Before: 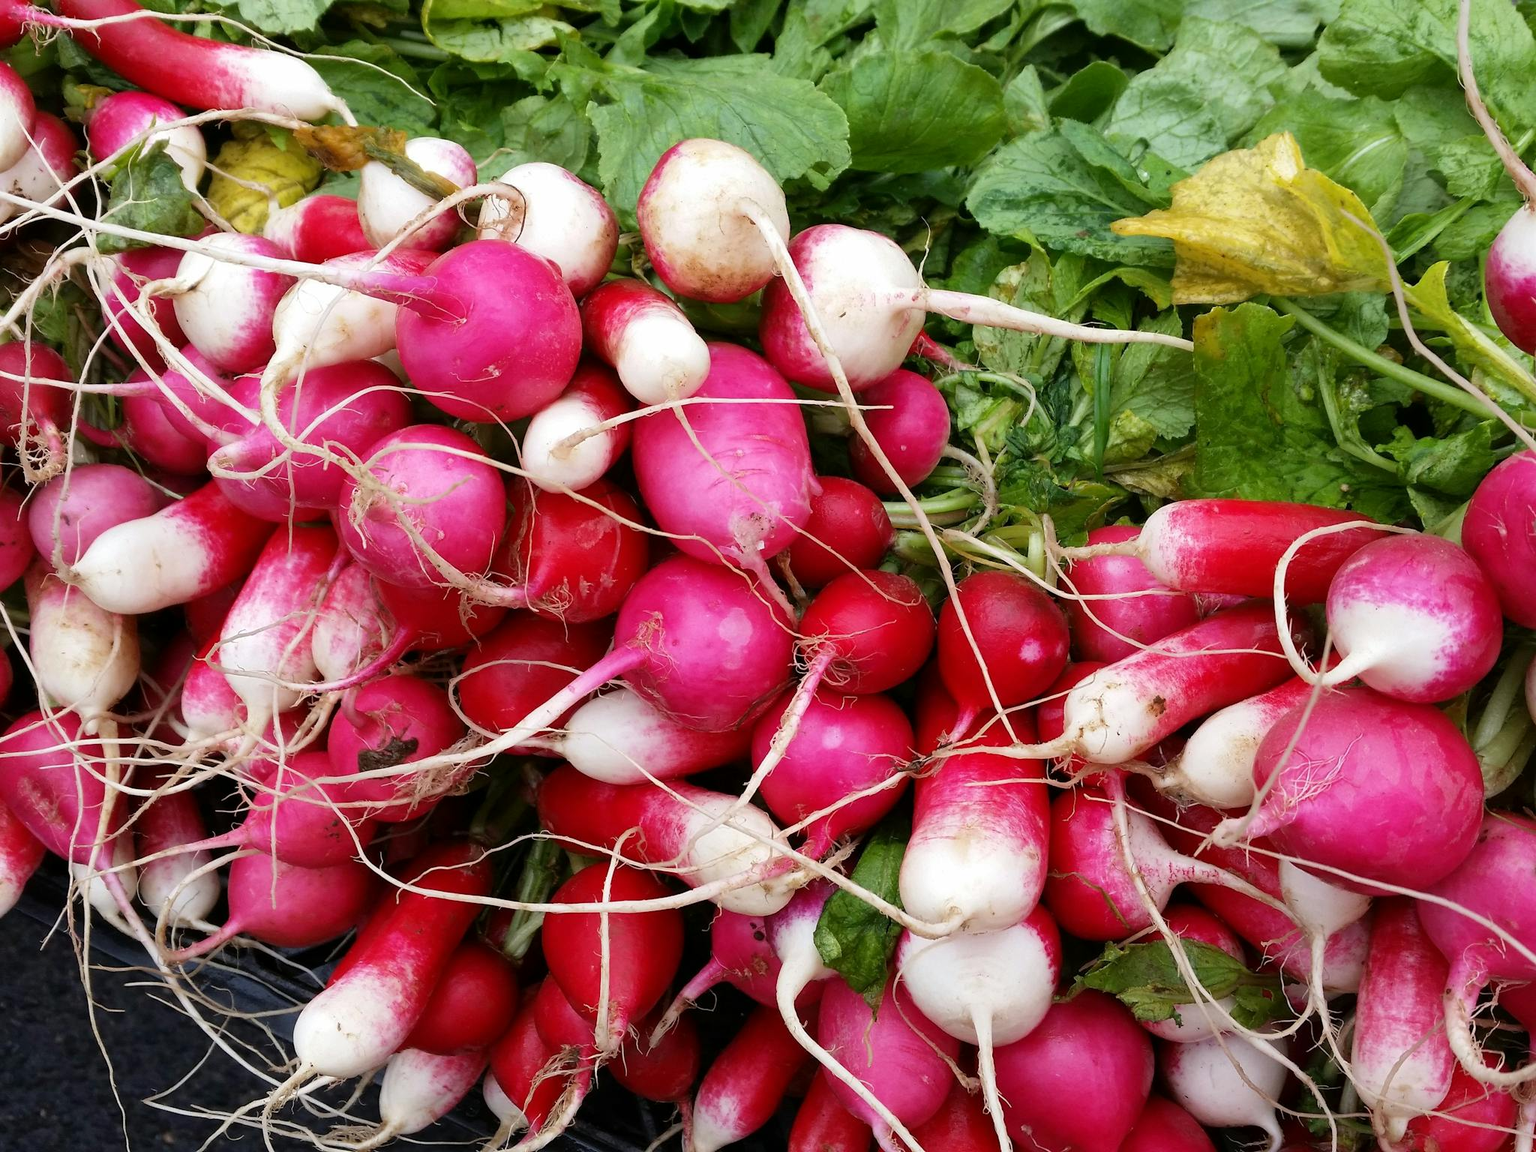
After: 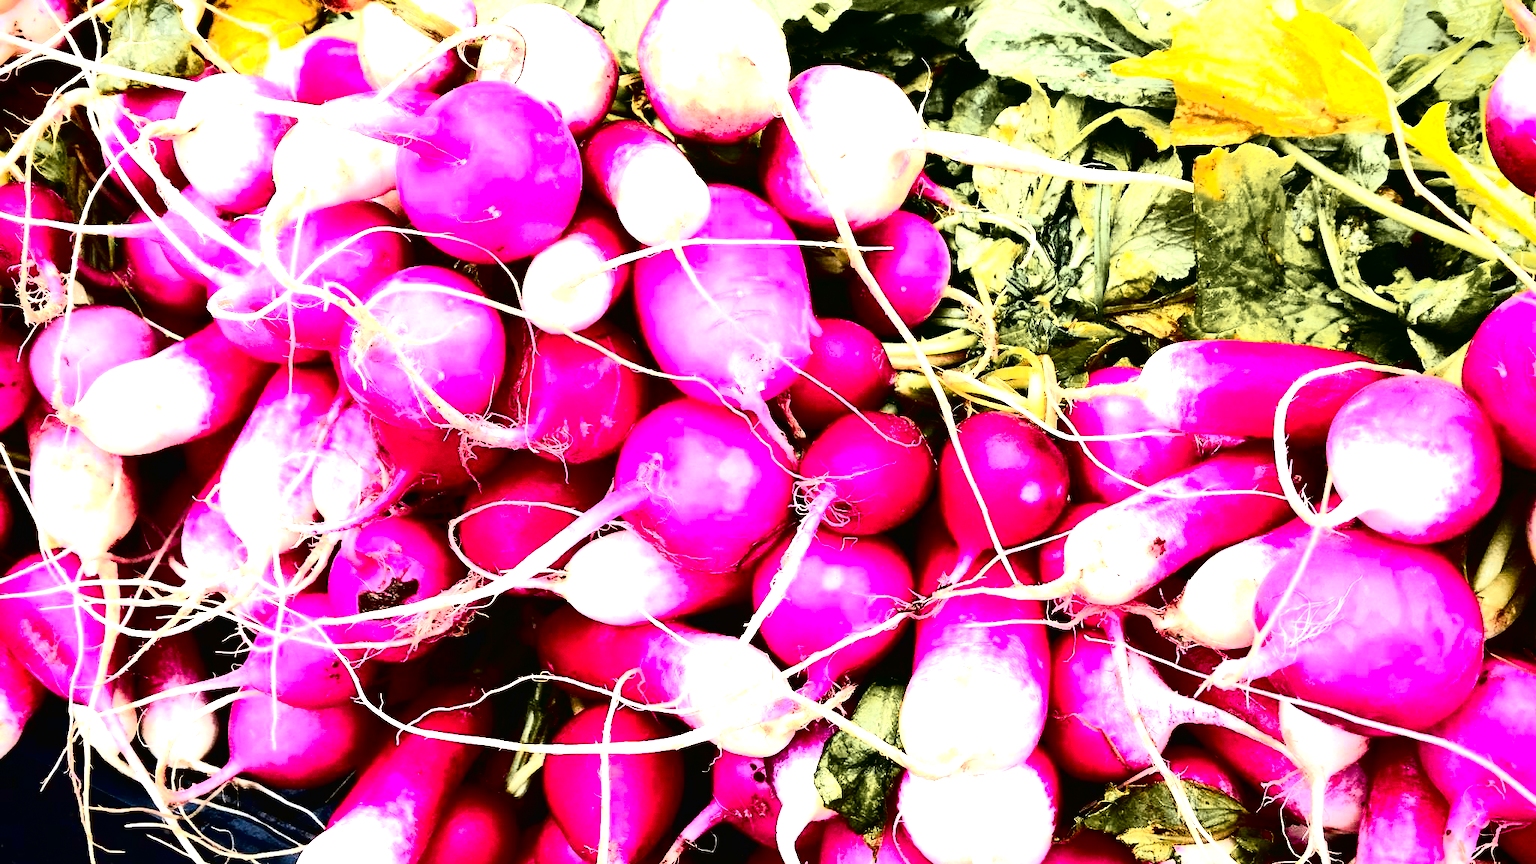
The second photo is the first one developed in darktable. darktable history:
tone curve: curves: ch0 [(0, 0.013) (0.054, 0.018) (0.205, 0.191) (0.289, 0.292) (0.39, 0.424) (0.493, 0.551) (0.647, 0.752) (0.778, 0.895) (1, 0.998)]; ch1 [(0, 0) (0.385, 0.343) (0.439, 0.415) (0.494, 0.495) (0.501, 0.501) (0.51, 0.509) (0.54, 0.546) (0.586, 0.606) (0.66, 0.701) (0.783, 0.804) (1, 1)]; ch2 [(0, 0) (0.32, 0.281) (0.403, 0.399) (0.441, 0.428) (0.47, 0.469) (0.498, 0.496) (0.524, 0.538) (0.566, 0.579) (0.633, 0.665) (0.7, 0.711) (1, 1)], color space Lab, independent channels, preserve colors none
vignetting: fall-off start 88.53%, fall-off radius 44.2%, saturation 0.376, width/height ratio 1.161
crop: top 13.819%, bottom 11.169%
tone equalizer: -8 EV -1.08 EV, -7 EV -1.01 EV, -6 EV -0.867 EV, -5 EV -0.578 EV, -3 EV 0.578 EV, -2 EV 0.867 EV, -1 EV 1.01 EV, +0 EV 1.08 EV, edges refinement/feathering 500, mask exposure compensation -1.57 EV, preserve details no
color zones: curves: ch1 [(0.263, 0.53) (0.376, 0.287) (0.487, 0.512) (0.748, 0.547) (1, 0.513)]; ch2 [(0.262, 0.45) (0.751, 0.477)], mix 31.98%
contrast brightness saturation: contrast 0.24, brightness -0.24, saturation 0.14
exposure: black level correction 0, exposure 1.2 EV, compensate exposure bias true, compensate highlight preservation false
grain: coarseness 0.09 ISO, strength 16.61%
